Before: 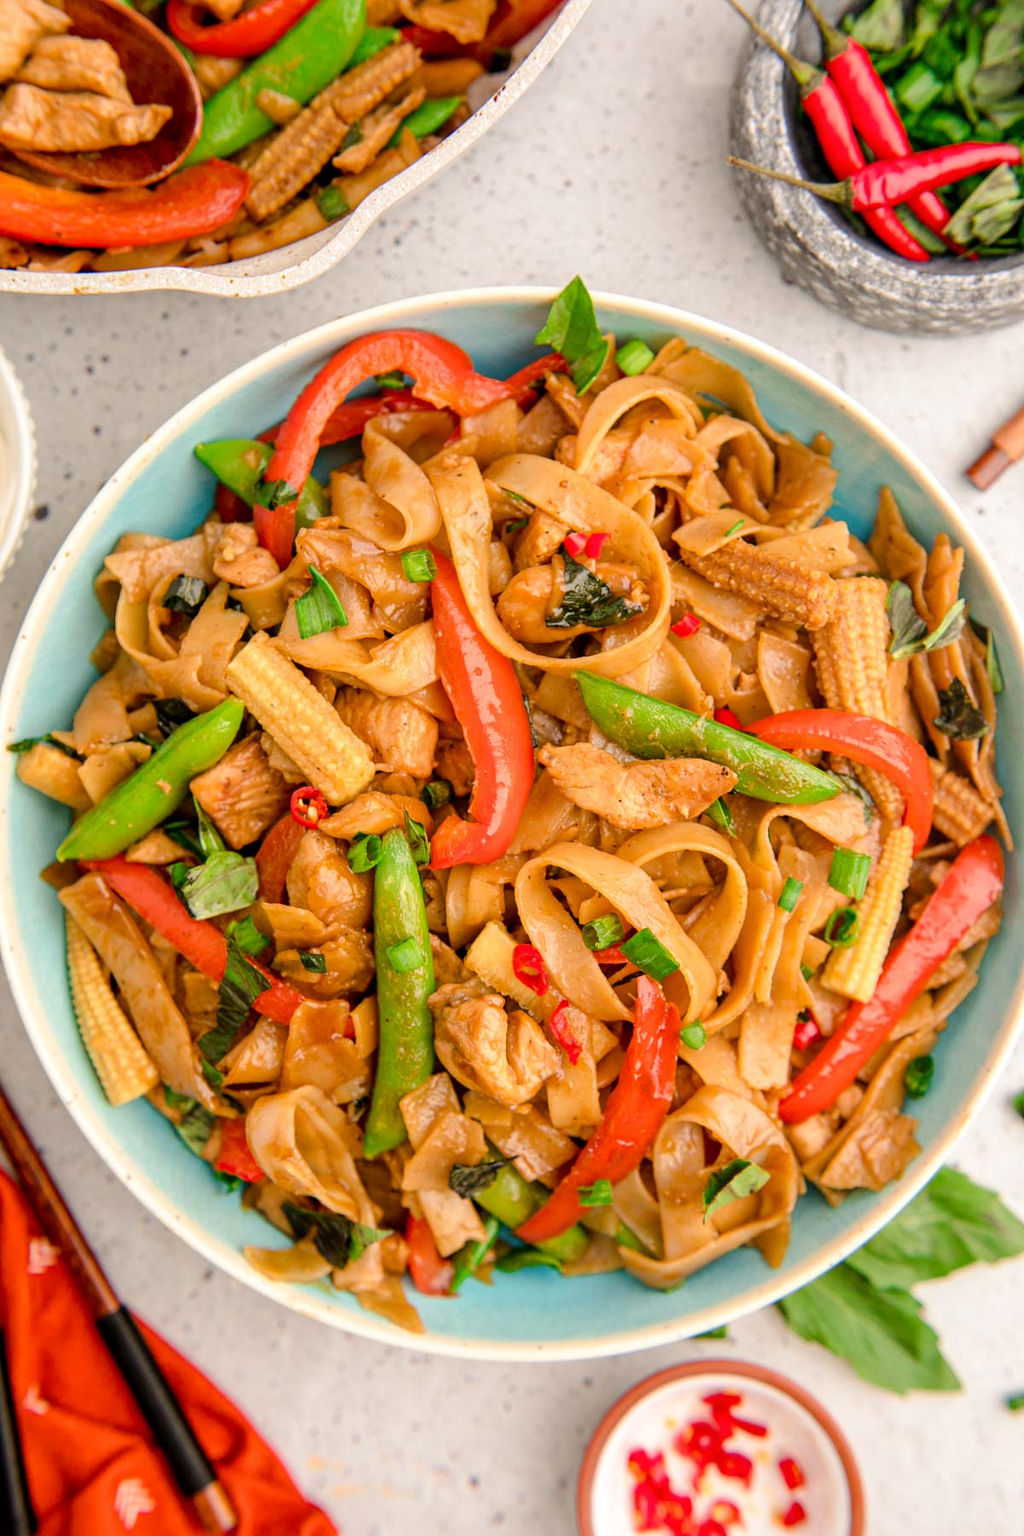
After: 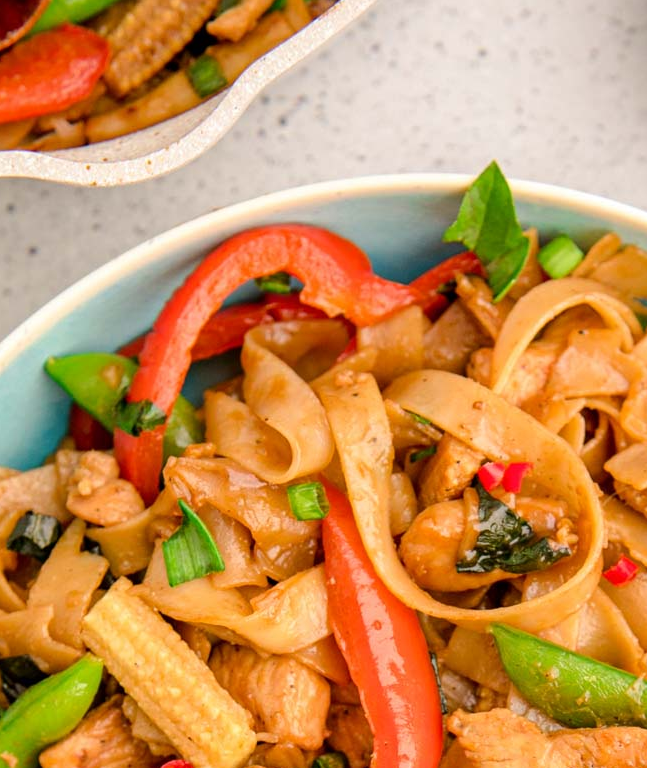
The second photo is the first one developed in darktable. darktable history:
crop: left 15.252%, top 9.054%, right 30.771%, bottom 48.243%
